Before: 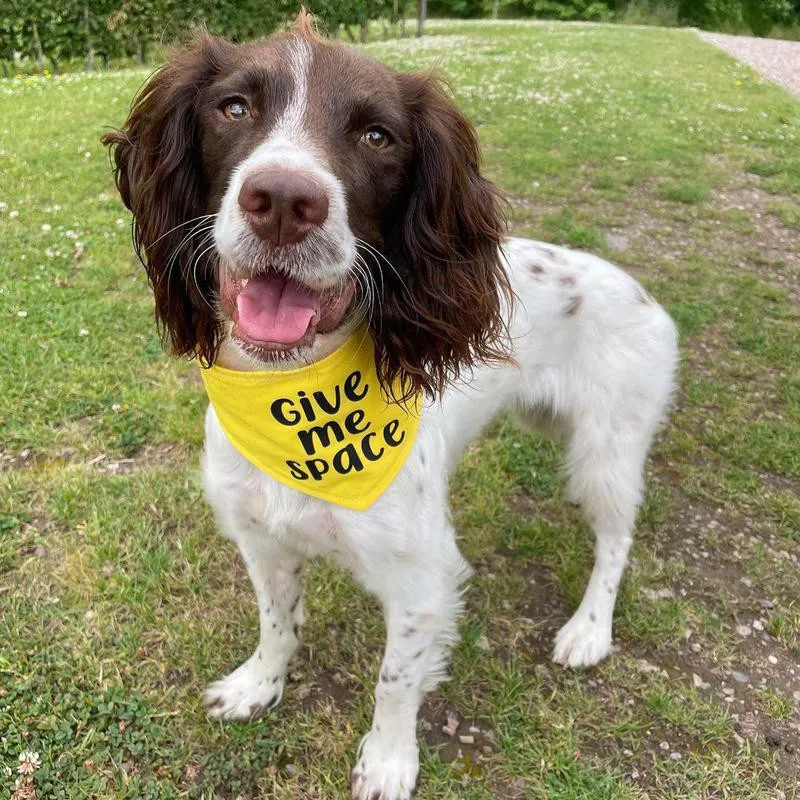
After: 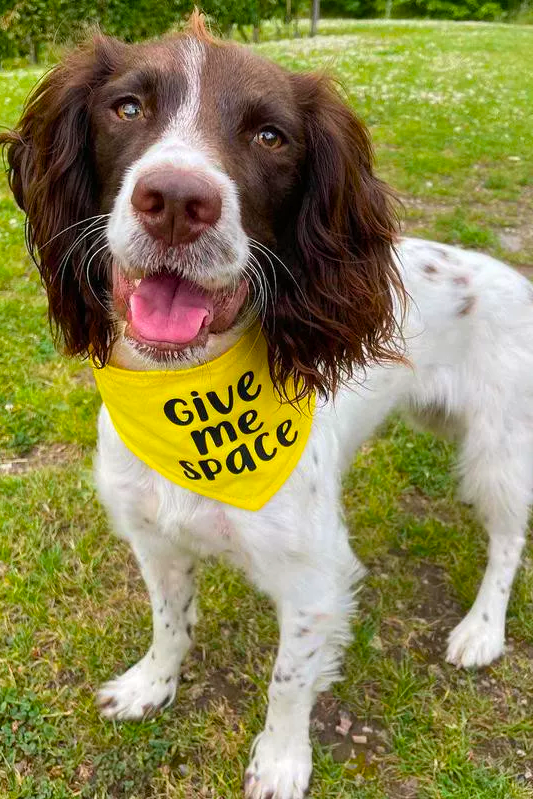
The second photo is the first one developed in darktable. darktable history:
color balance rgb: linear chroma grading › global chroma 15%, perceptual saturation grading › global saturation 30%
crop and rotate: left 13.537%, right 19.796%
